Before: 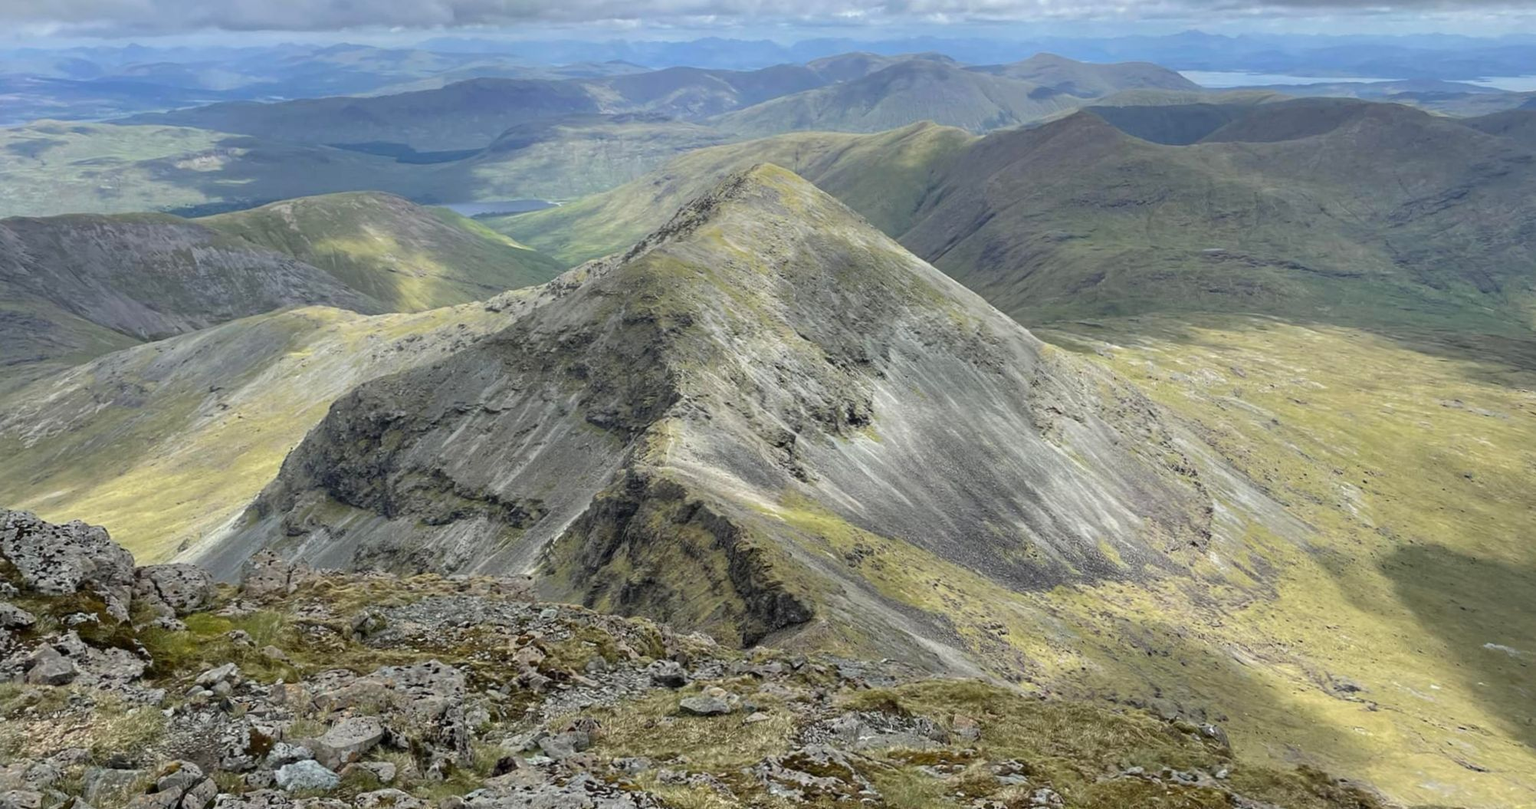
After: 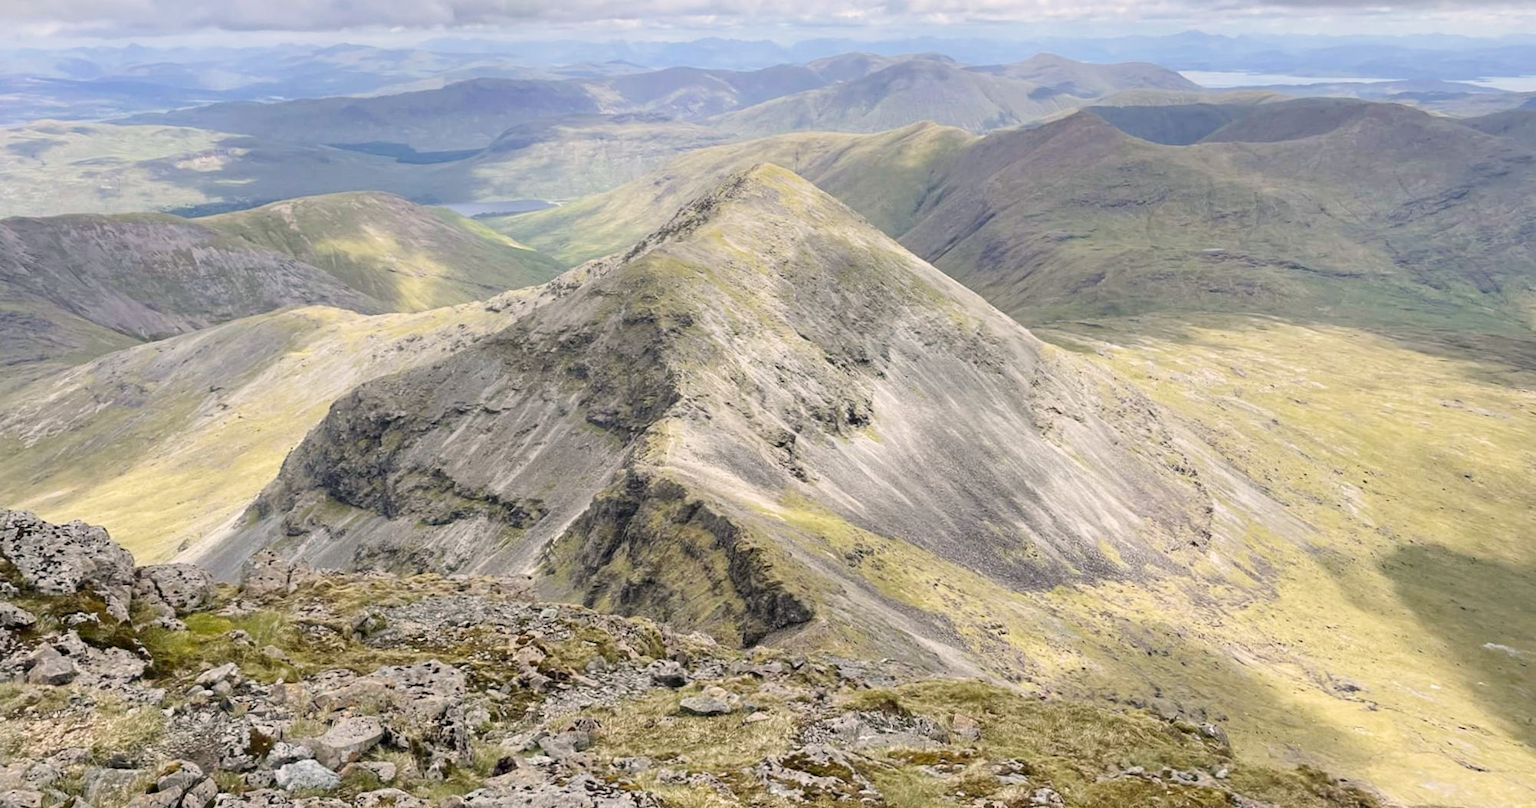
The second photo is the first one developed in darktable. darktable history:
base curve: curves: ch0 [(0, 0) (0.204, 0.334) (0.55, 0.733) (1, 1)], preserve colors none
color correction: highlights a* 5.72, highlights b* 4.78
